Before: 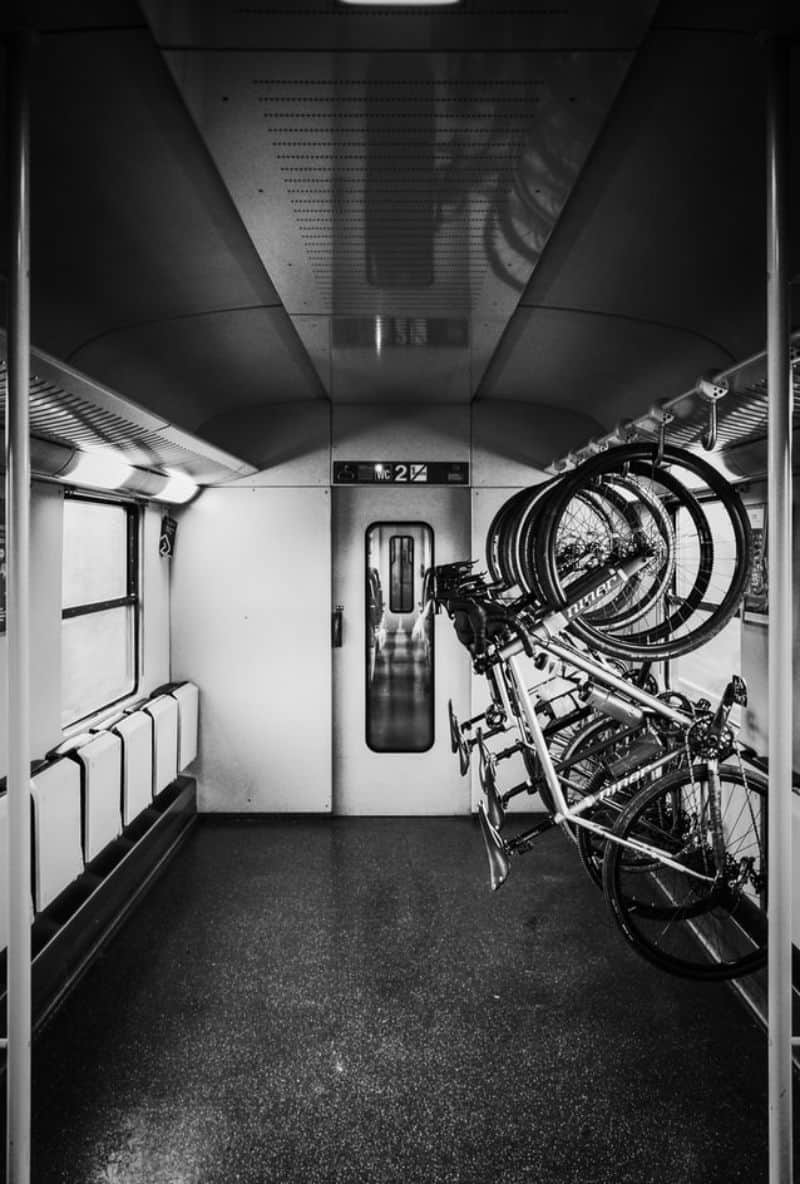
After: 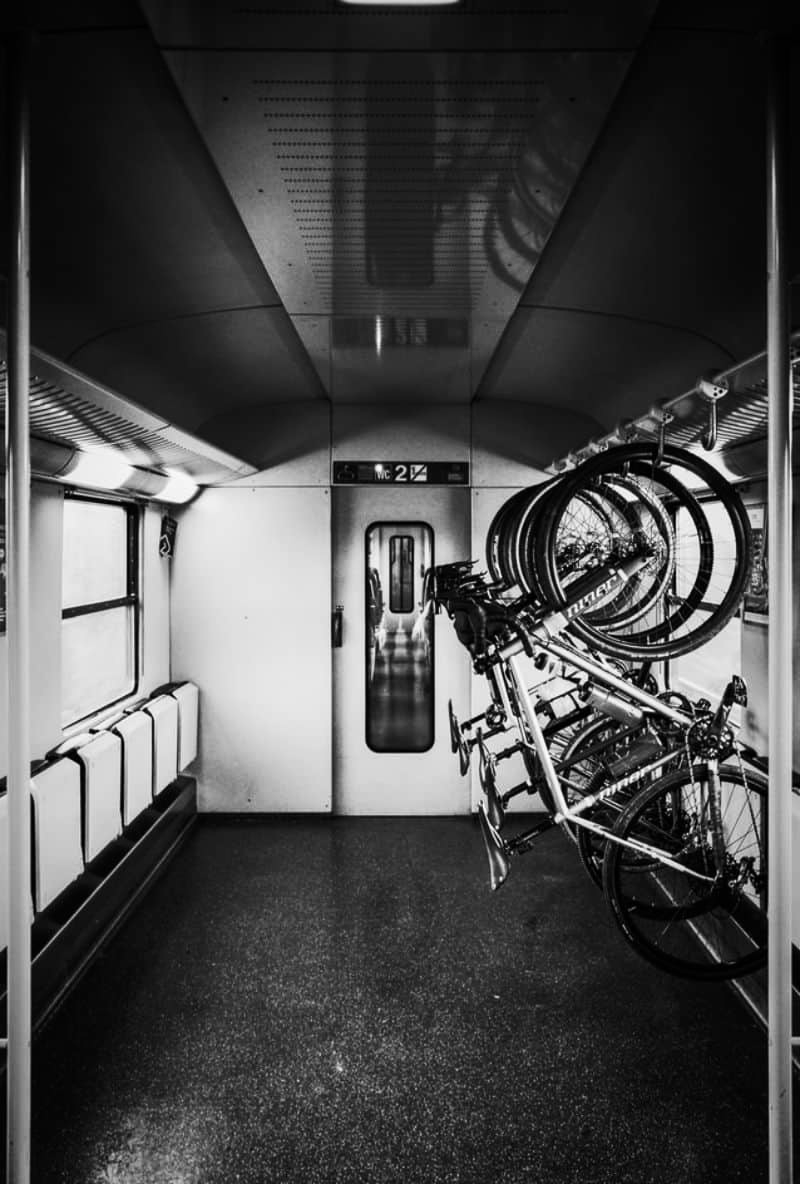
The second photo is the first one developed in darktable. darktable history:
contrast brightness saturation: contrast 0.151, brightness -0.012, saturation 0.1
